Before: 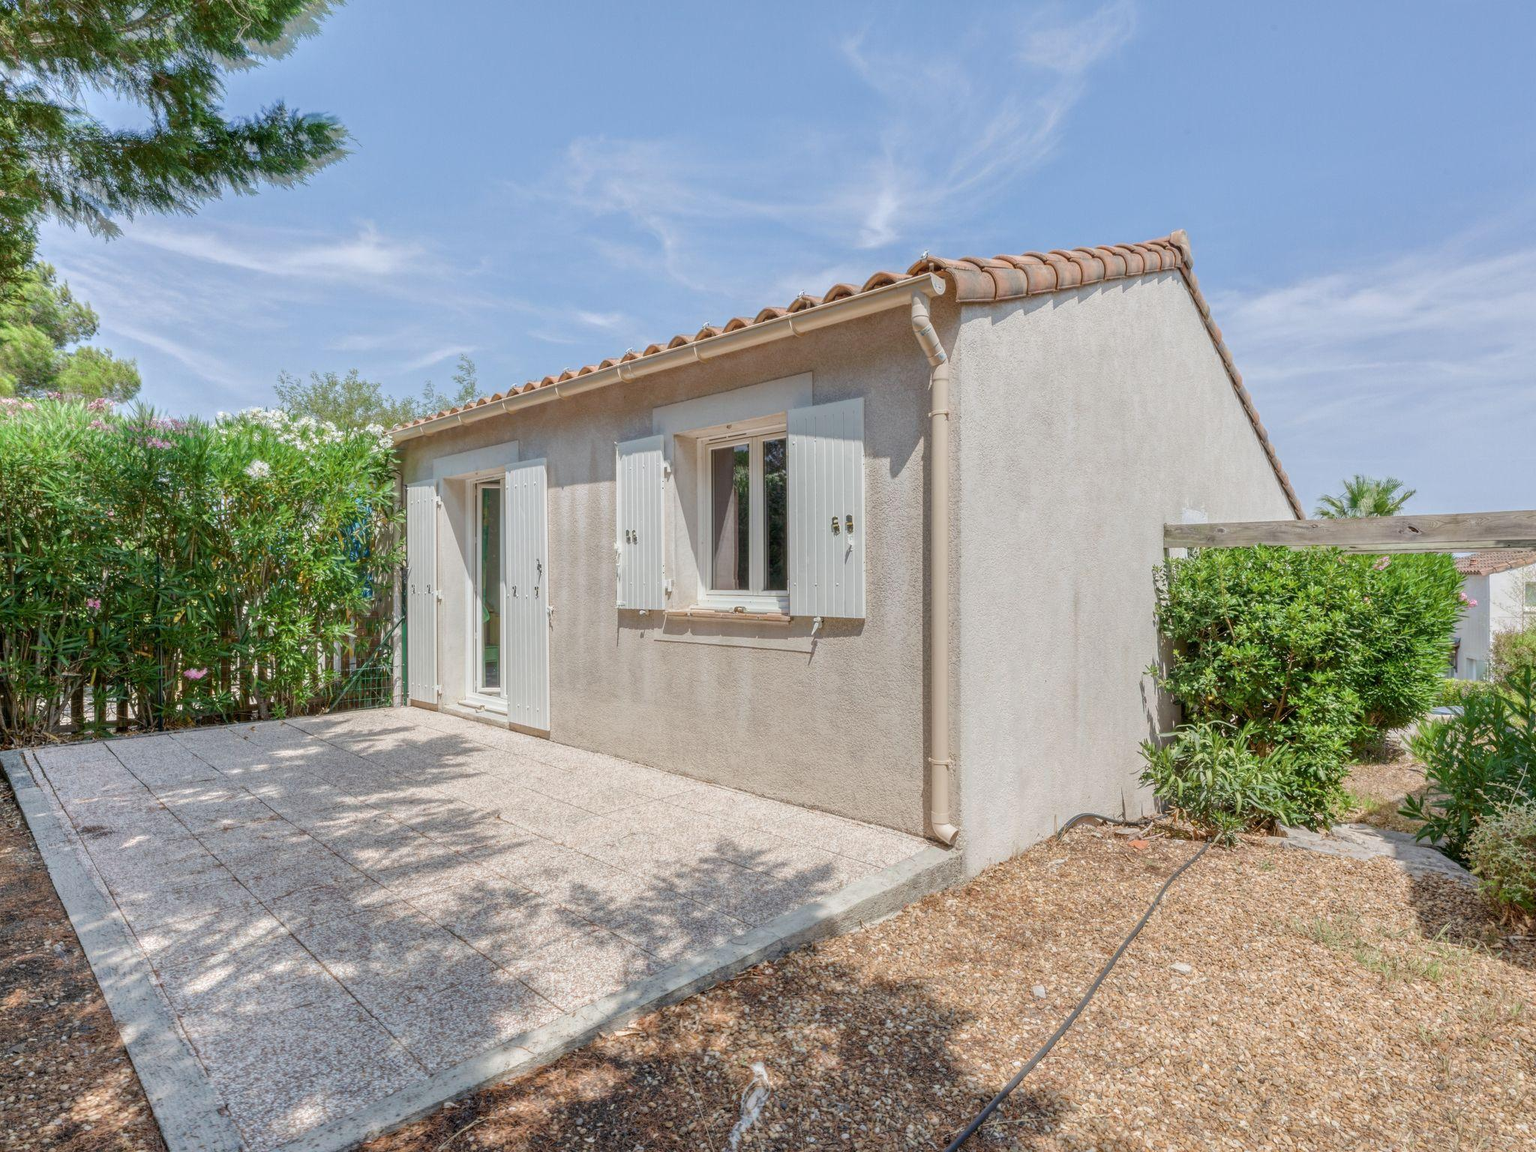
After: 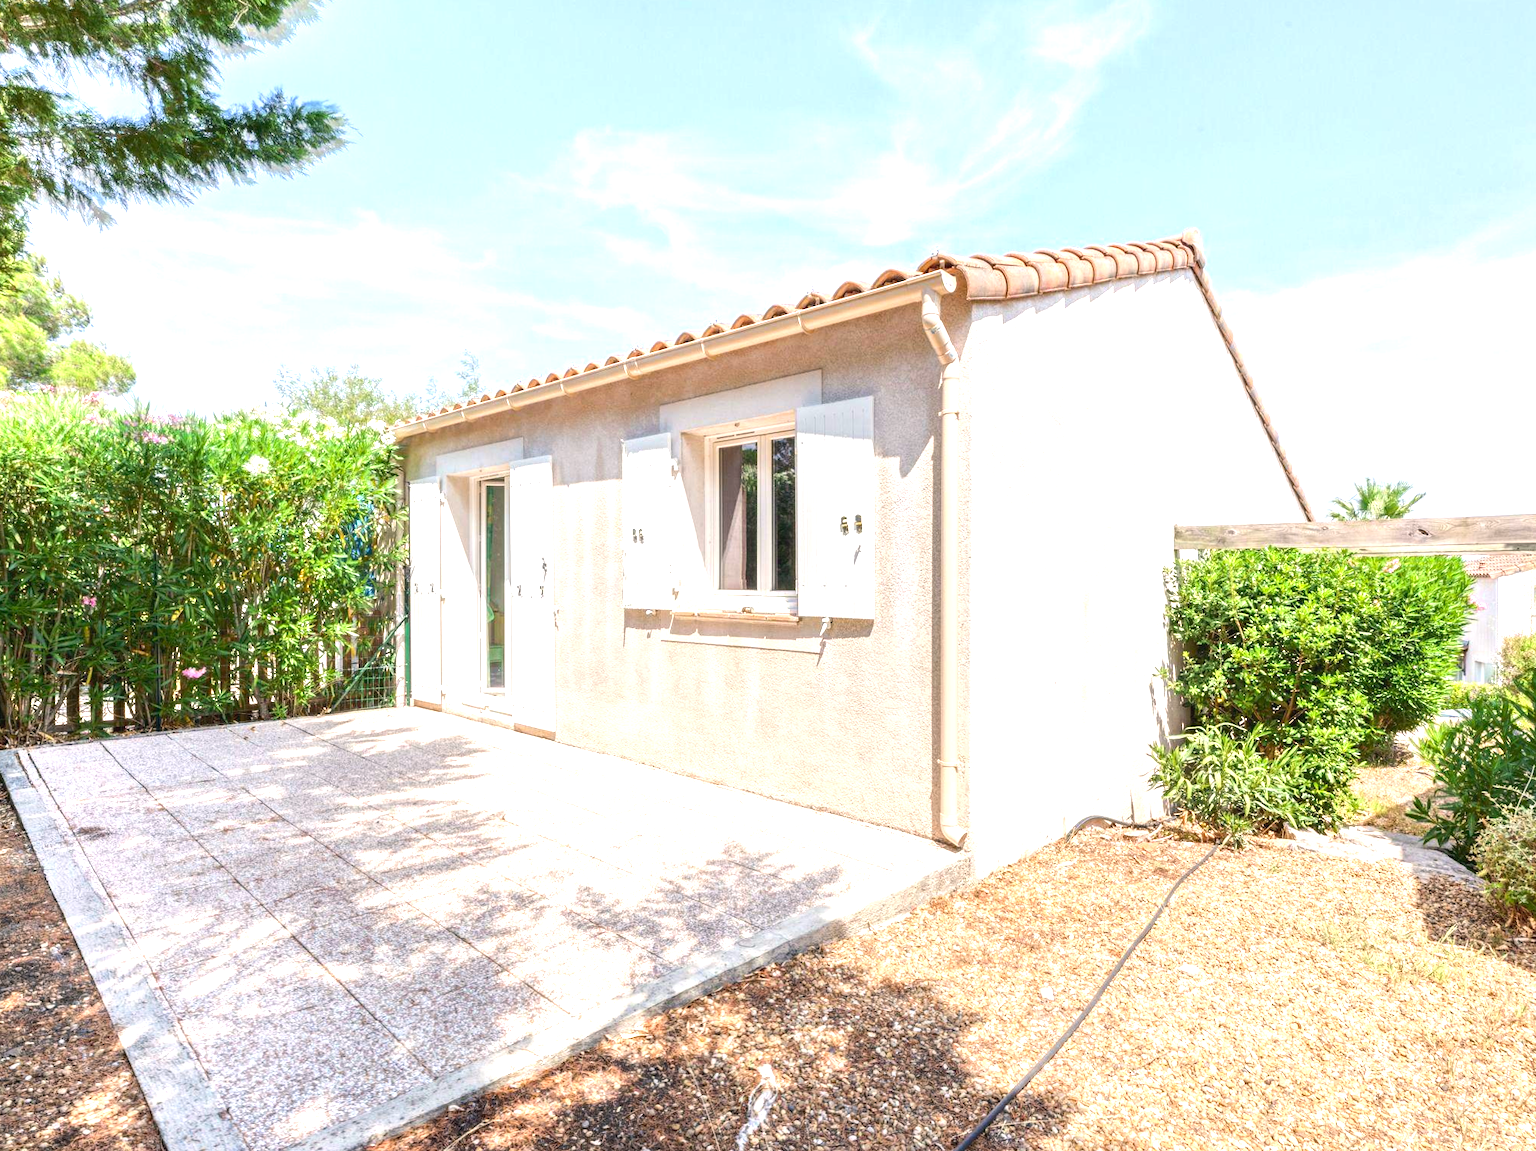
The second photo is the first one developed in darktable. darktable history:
rotate and perspective: rotation 0.174°, lens shift (vertical) 0.013, lens shift (horizontal) 0.019, shear 0.001, automatic cropping original format, crop left 0.007, crop right 0.991, crop top 0.016, crop bottom 0.997
contrast brightness saturation: contrast -0.08, brightness -0.04, saturation -0.11
exposure: black level correction 0, exposure 1.2 EV, compensate exposure bias true, compensate highlight preservation false
tone equalizer: -8 EV -0.001 EV, -7 EV 0.001 EV, -6 EV -0.002 EV, -5 EV -0.003 EV, -4 EV -0.062 EV, -3 EV -0.222 EV, -2 EV -0.267 EV, -1 EV 0.105 EV, +0 EV 0.303 EV
color correction: highlights a* 3.22, highlights b* 1.93, saturation 1.19
